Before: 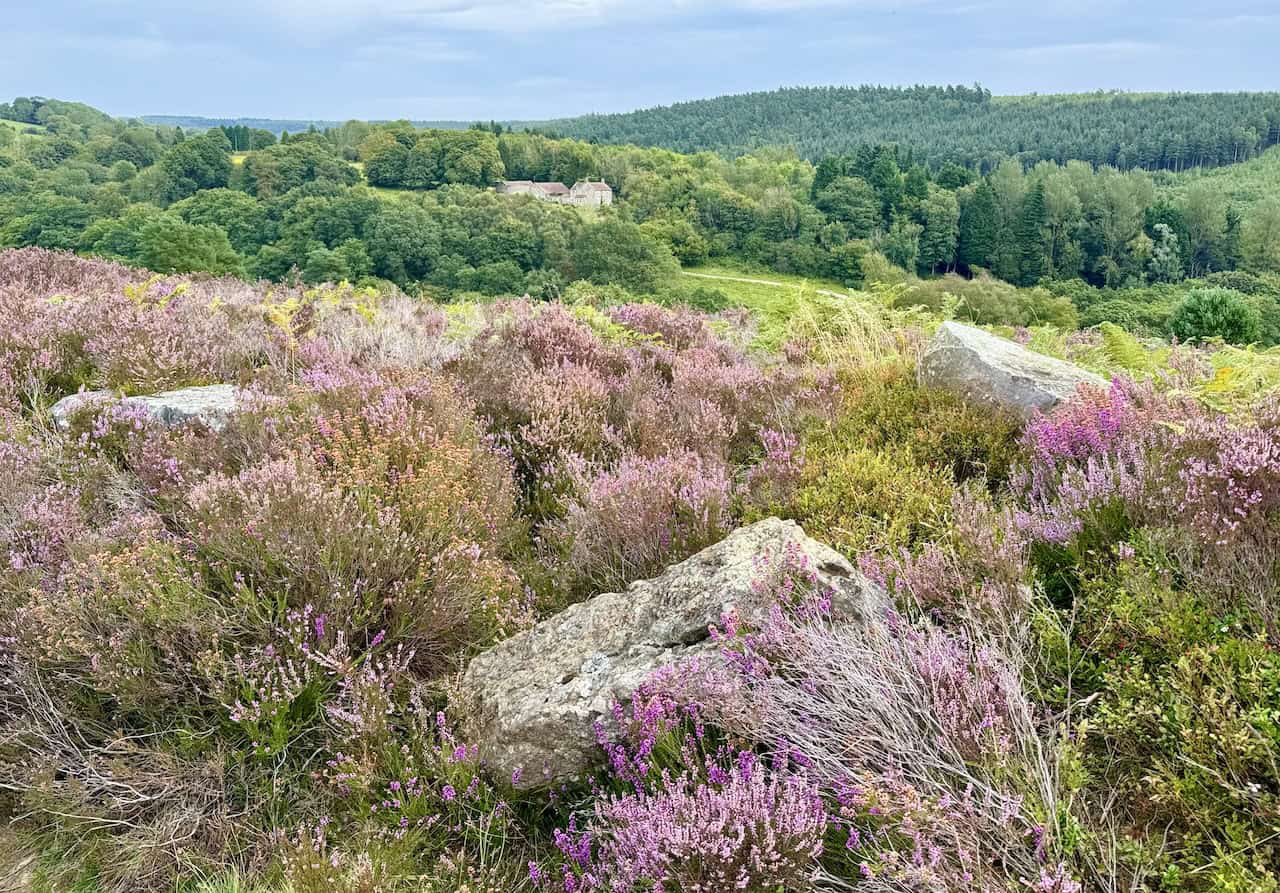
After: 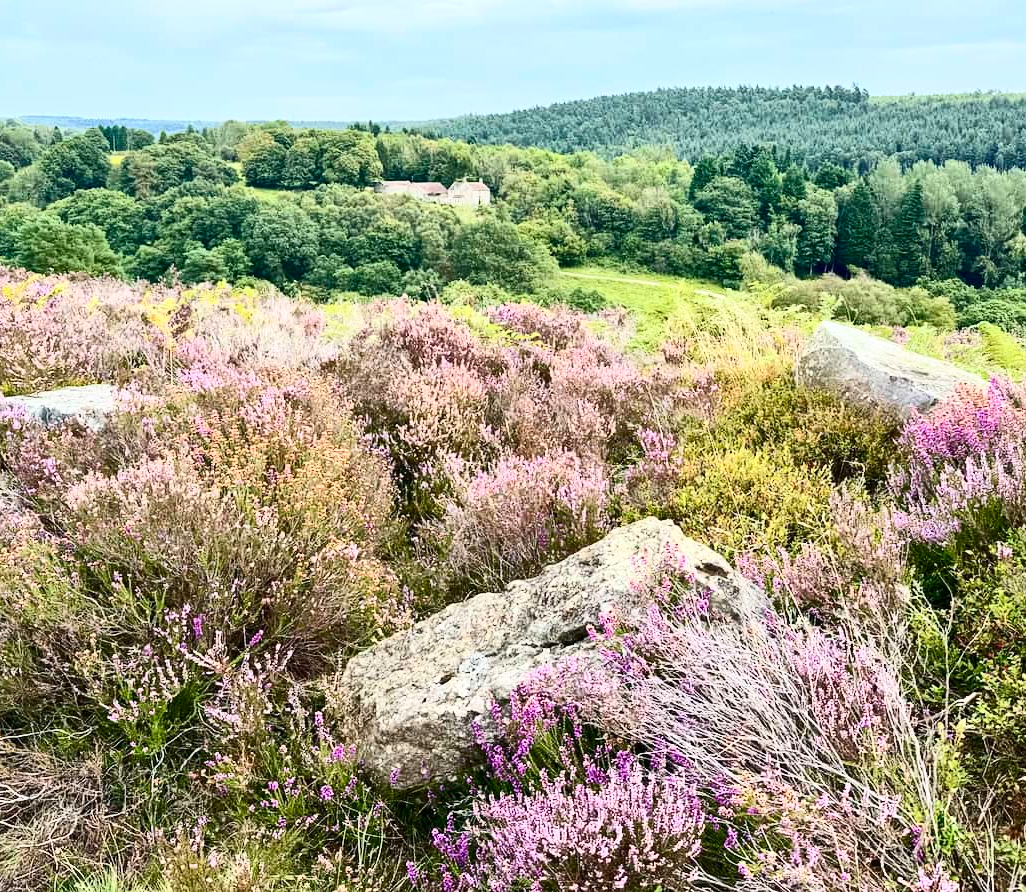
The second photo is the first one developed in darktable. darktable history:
contrast brightness saturation: contrast 0.39, brightness 0.1
crop and rotate: left 9.597%, right 10.195%
shadows and highlights: shadows 37.27, highlights -28.18, soften with gaussian
